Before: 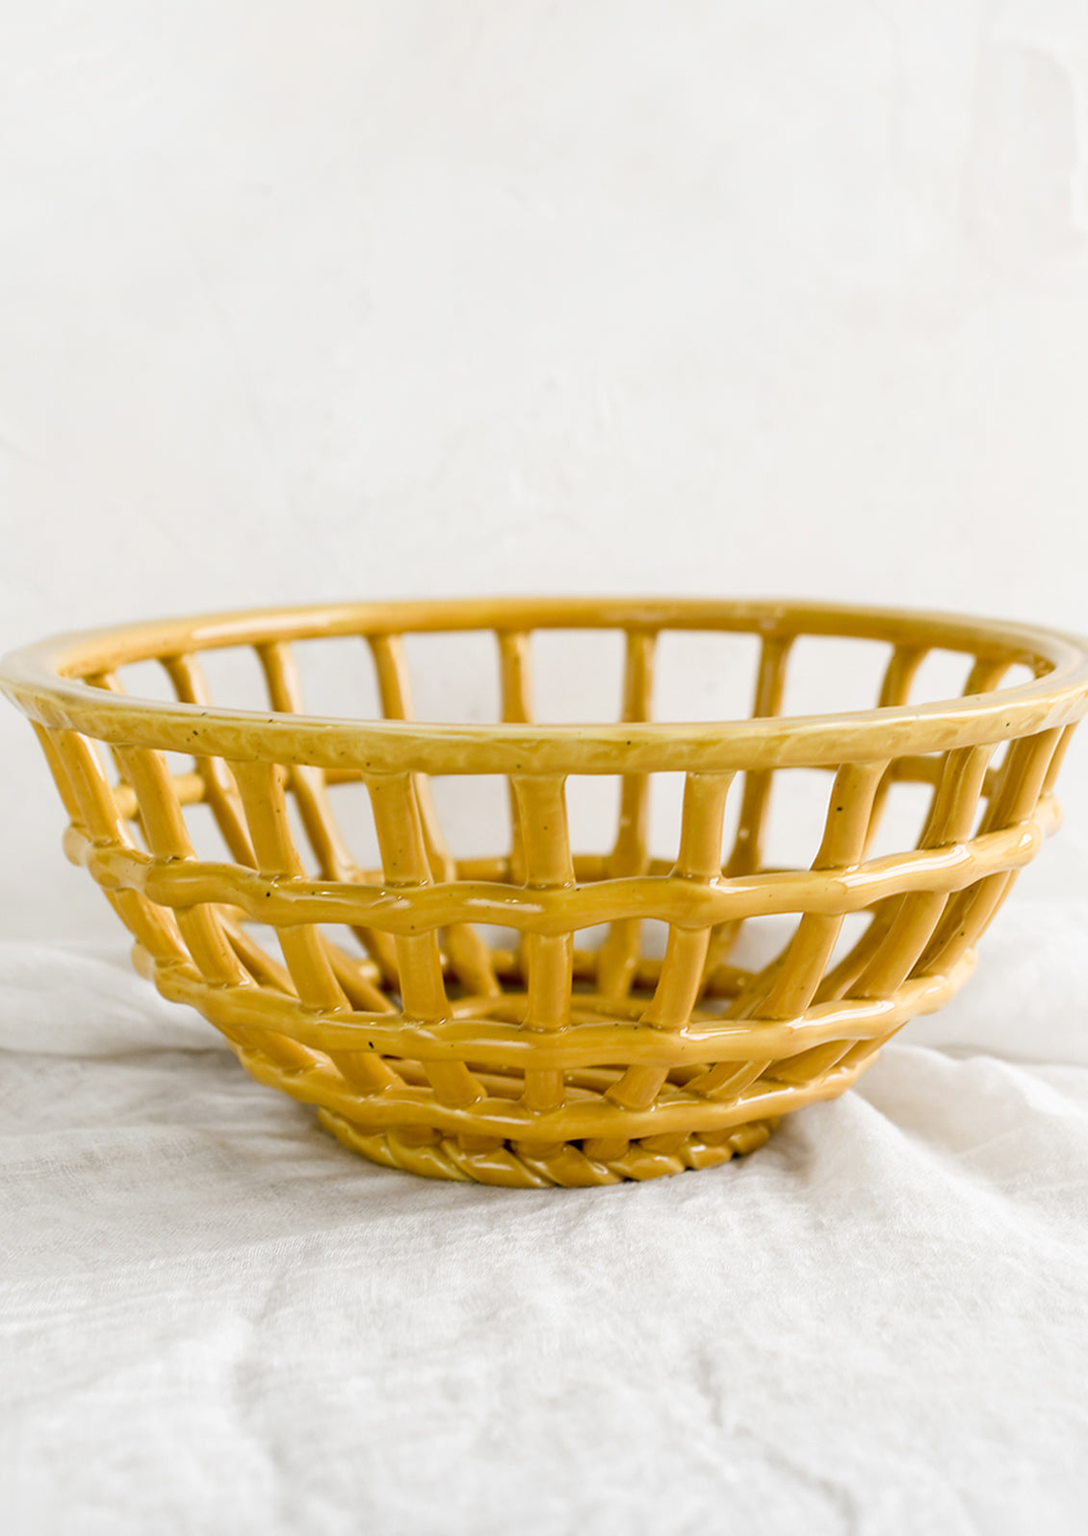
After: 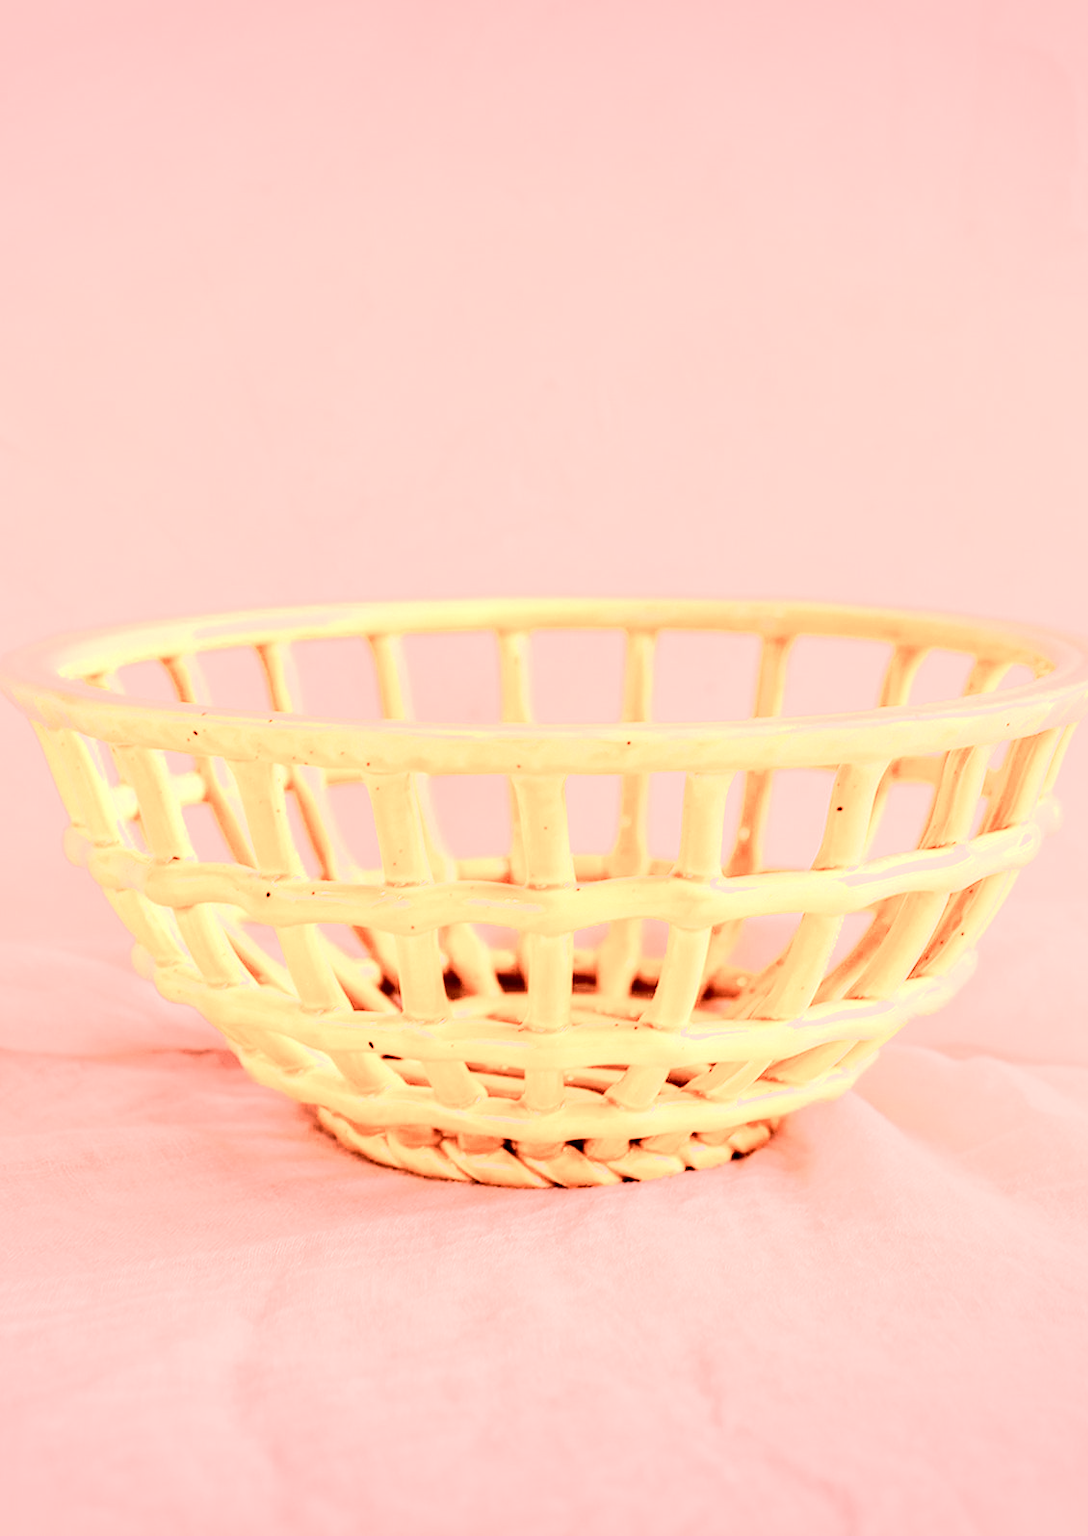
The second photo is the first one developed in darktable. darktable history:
shadows and highlights: shadows 37.27, highlights -28.18, soften with gaussian
tone curve: curves: ch0 [(0, 0.148) (0.191, 0.225) (0.712, 0.695) (0.864, 0.797) (1, 0.839)]
color zones: curves: ch0 [(0.018, 0.548) (0.224, 0.64) (0.425, 0.447) (0.675, 0.575) (0.732, 0.579)]; ch1 [(0.066, 0.487) (0.25, 0.5) (0.404, 0.43) (0.75, 0.421) (0.956, 0.421)]; ch2 [(0.044, 0.561) (0.215, 0.465) (0.399, 0.544) (0.465, 0.548) (0.614, 0.447) (0.724, 0.43) (0.882, 0.623) (0.956, 0.632)]
vignetting: fall-off start 100%, brightness -0.282, width/height ratio 1.31
basic adjustments: contrast 0.09, brightness 0.13, saturation -0.18, vibrance 0.21
color balance: lift [1.005, 1.002, 0.998, 0.998], gamma [1, 1.021, 1.02, 0.979], gain [0.923, 1.066, 1.056, 0.934]
white balance: red 2.526, blue 1.507
local contrast: highlights 19%, detail 186%
